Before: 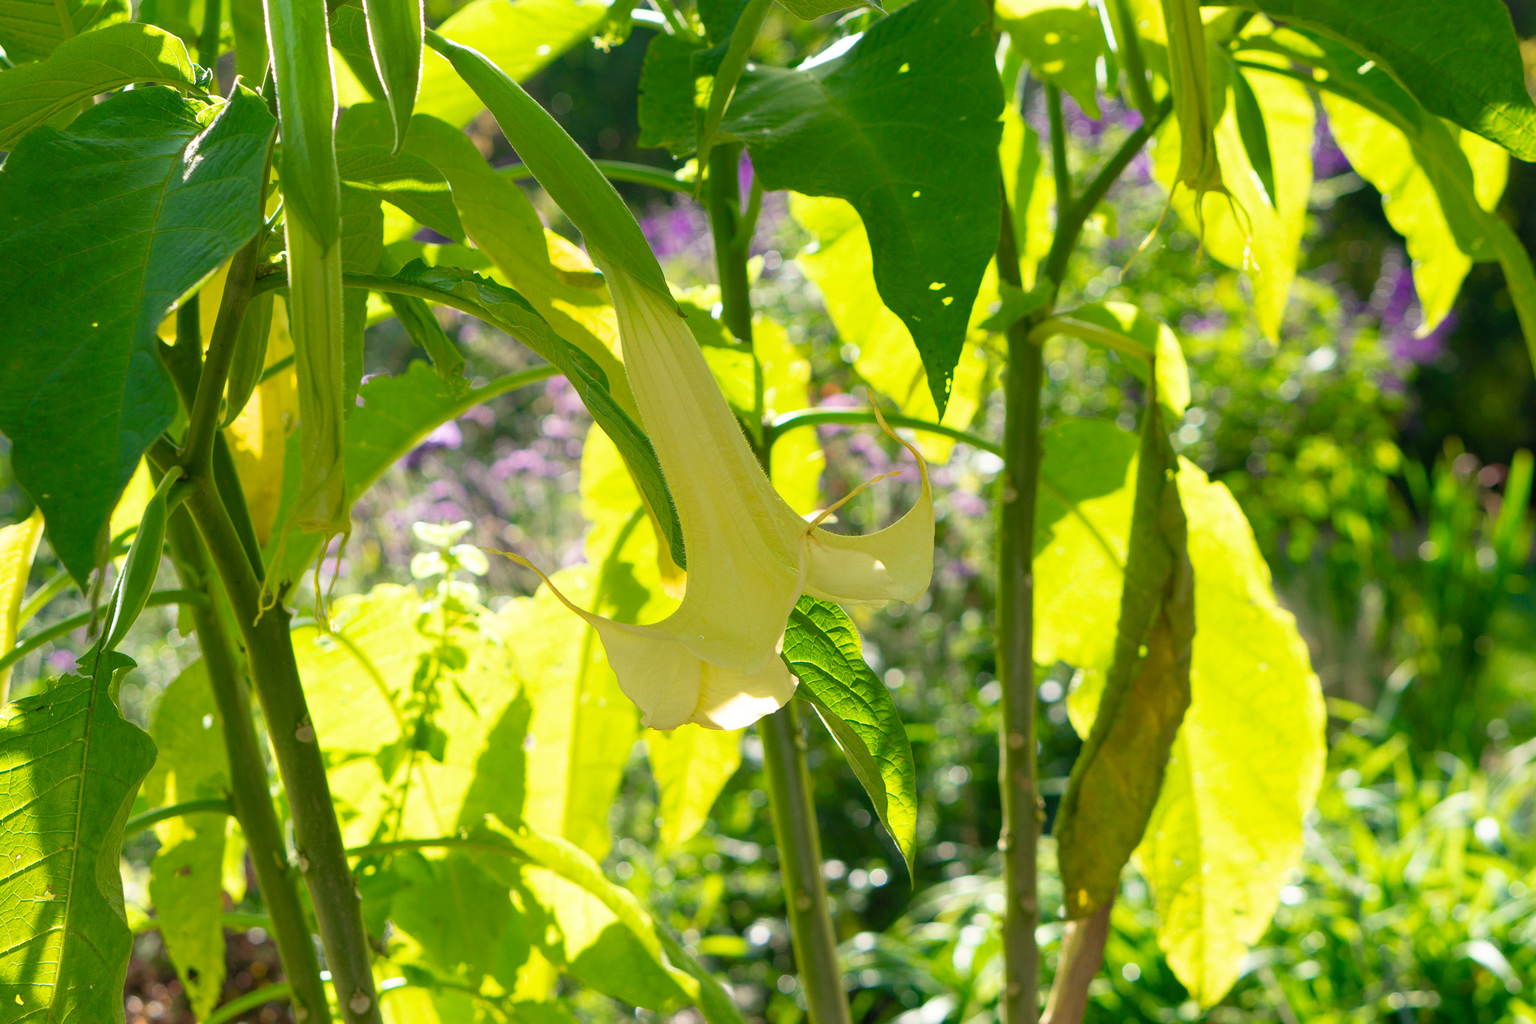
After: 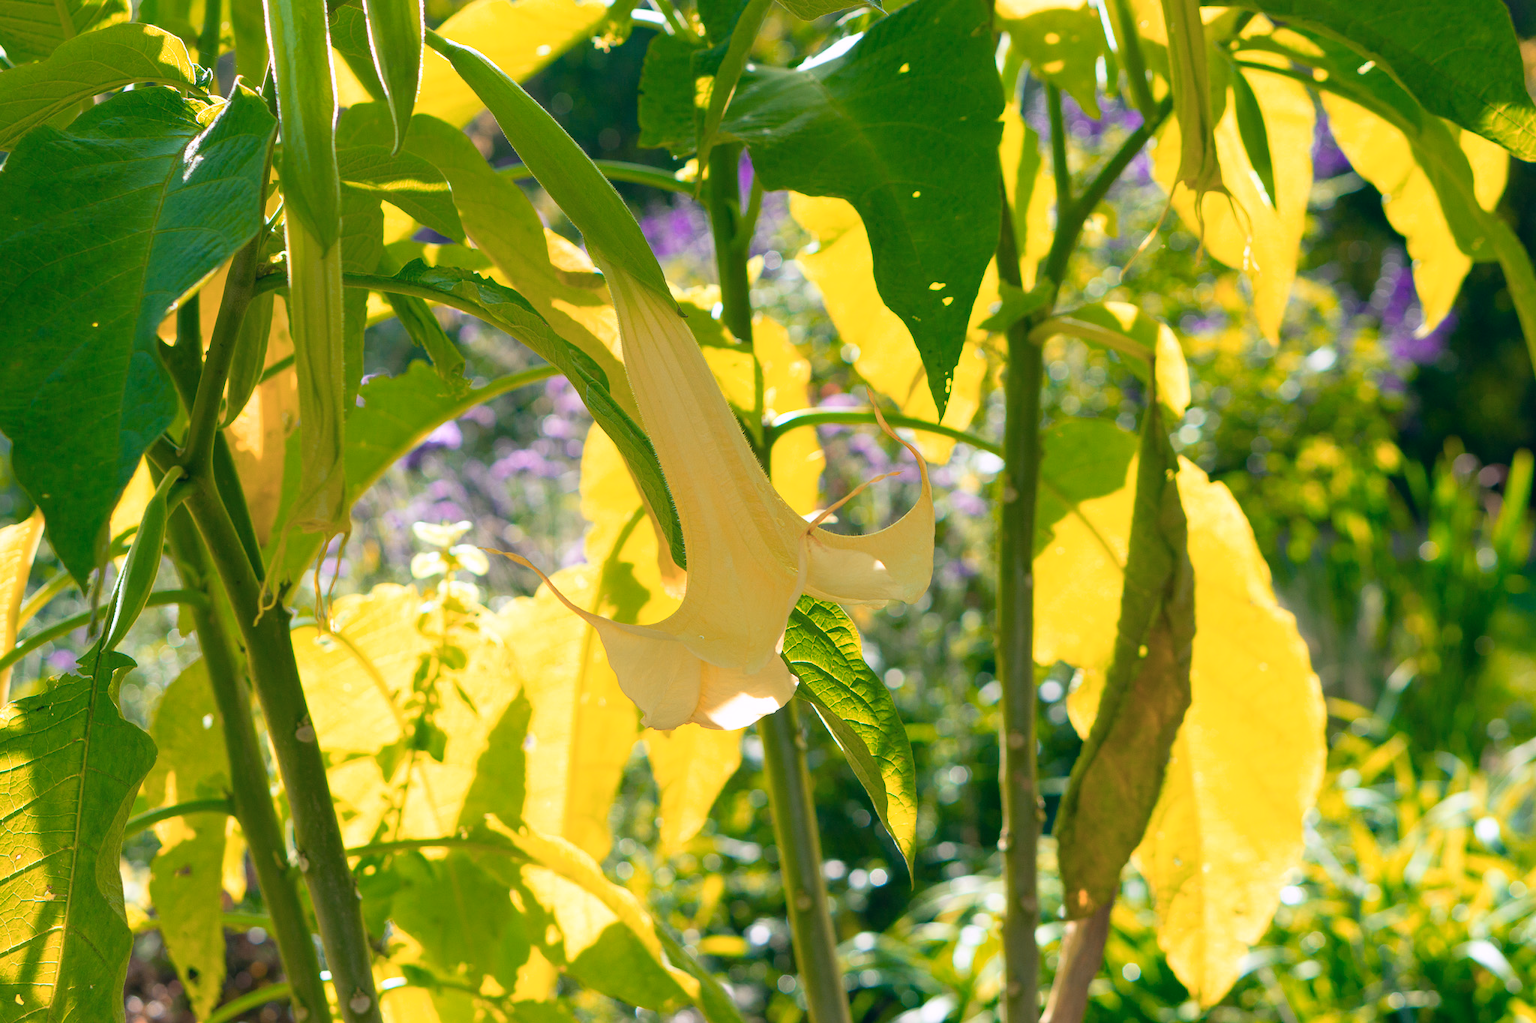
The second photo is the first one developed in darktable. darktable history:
color zones: curves: ch1 [(0, 0.469) (0.072, 0.457) (0.243, 0.494) (0.429, 0.5) (0.571, 0.5) (0.714, 0.5) (0.857, 0.5) (1, 0.469)]; ch2 [(0, 0.499) (0.143, 0.467) (0.242, 0.436) (0.429, 0.493) (0.571, 0.5) (0.714, 0.5) (0.857, 0.5) (1, 0.499)], mix 27.28%
color correction: highlights a* 5.4, highlights b* 5.3, shadows a* -4.28, shadows b* -5.01
color calibration: gray › normalize channels true, x 0.368, y 0.376, temperature 4378.84 K, gamut compression 0.012
